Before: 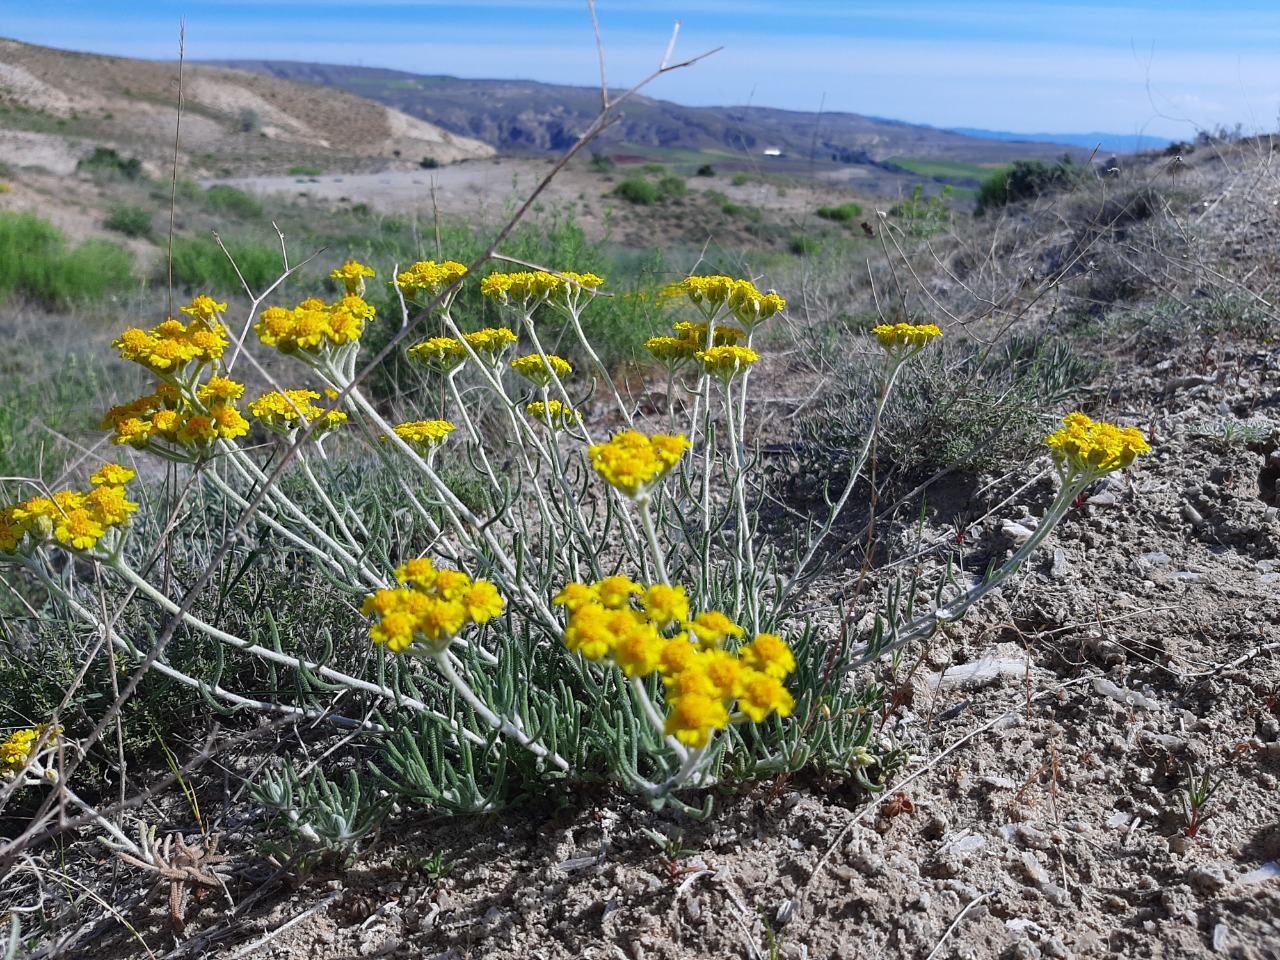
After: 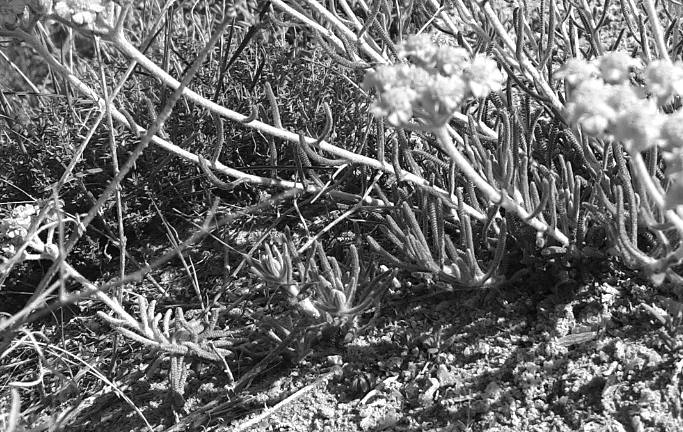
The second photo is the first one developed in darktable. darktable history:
crop and rotate: top 54.778%, right 46.61%, bottom 0.159%
exposure: exposure 0.6 EV, compensate highlight preservation false
monochrome: a 16.01, b -2.65, highlights 0.52
